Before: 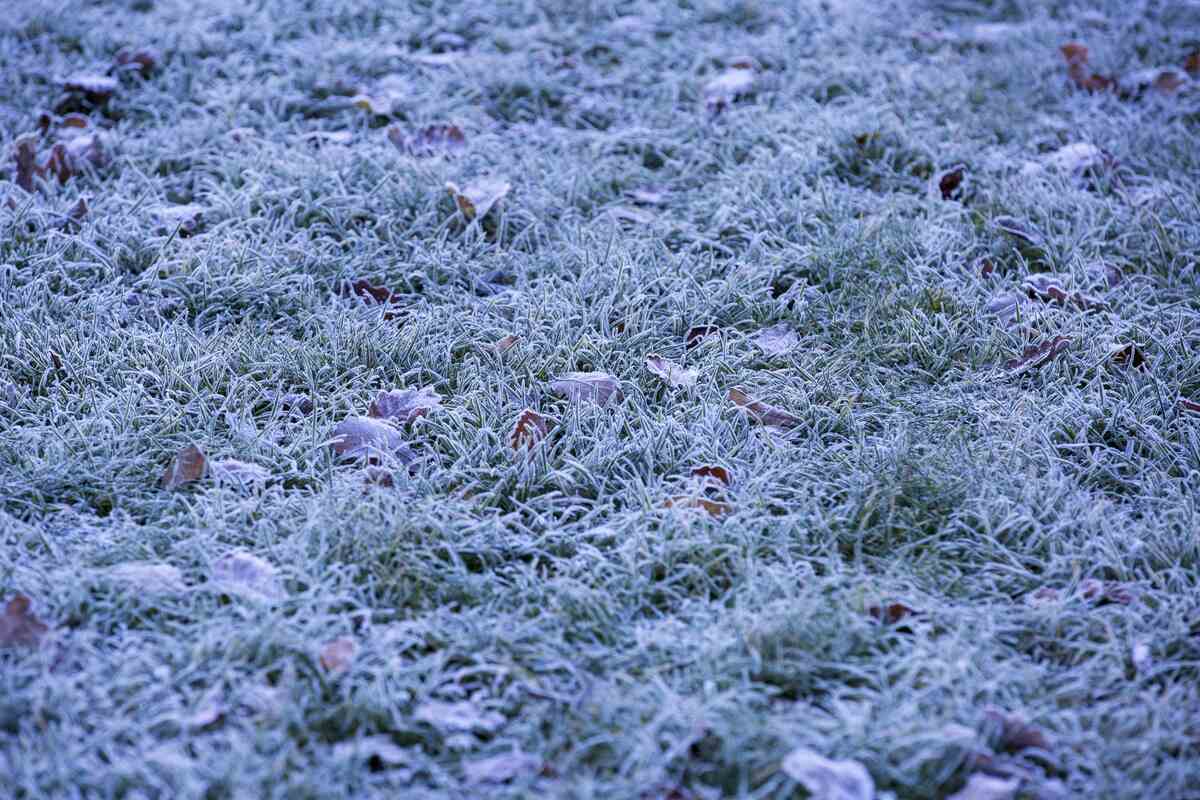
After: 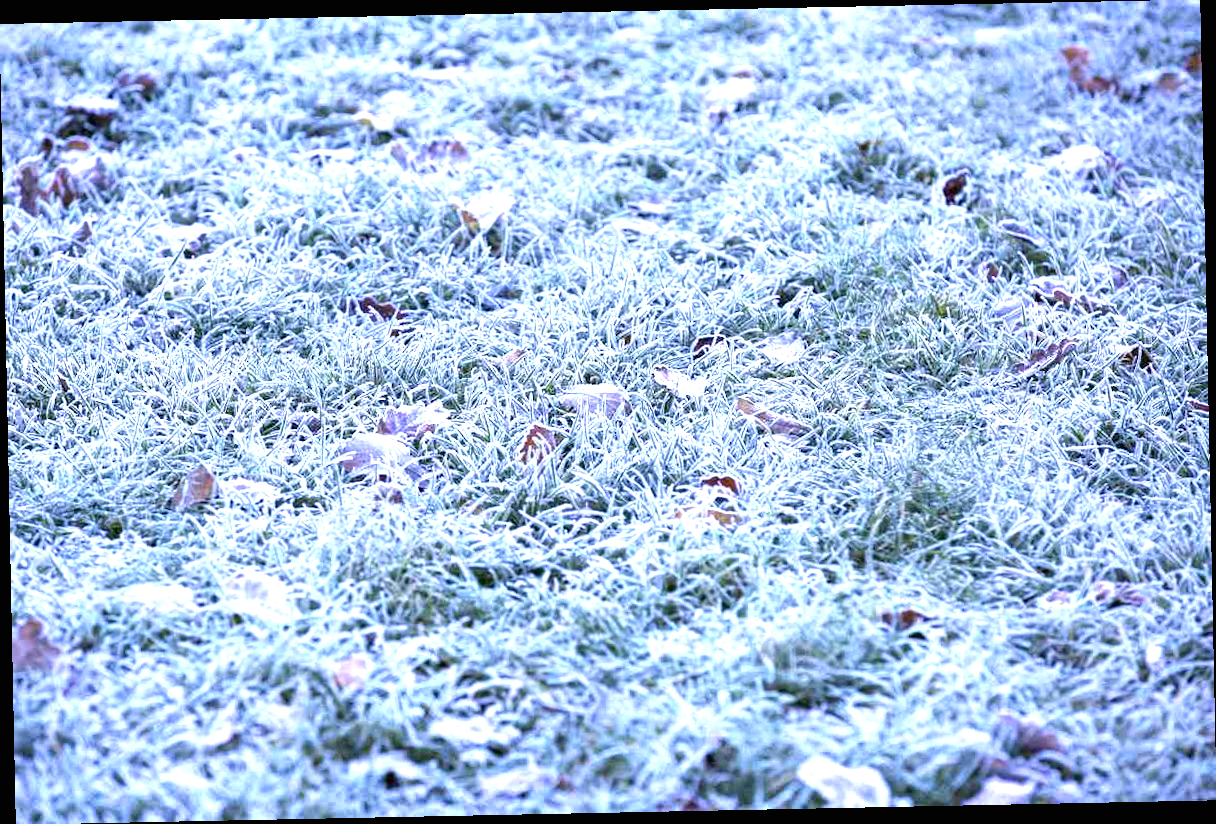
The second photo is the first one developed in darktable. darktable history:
rotate and perspective: rotation -1.17°, automatic cropping off
exposure: black level correction 0, exposure 1.45 EV, compensate exposure bias true, compensate highlight preservation false
